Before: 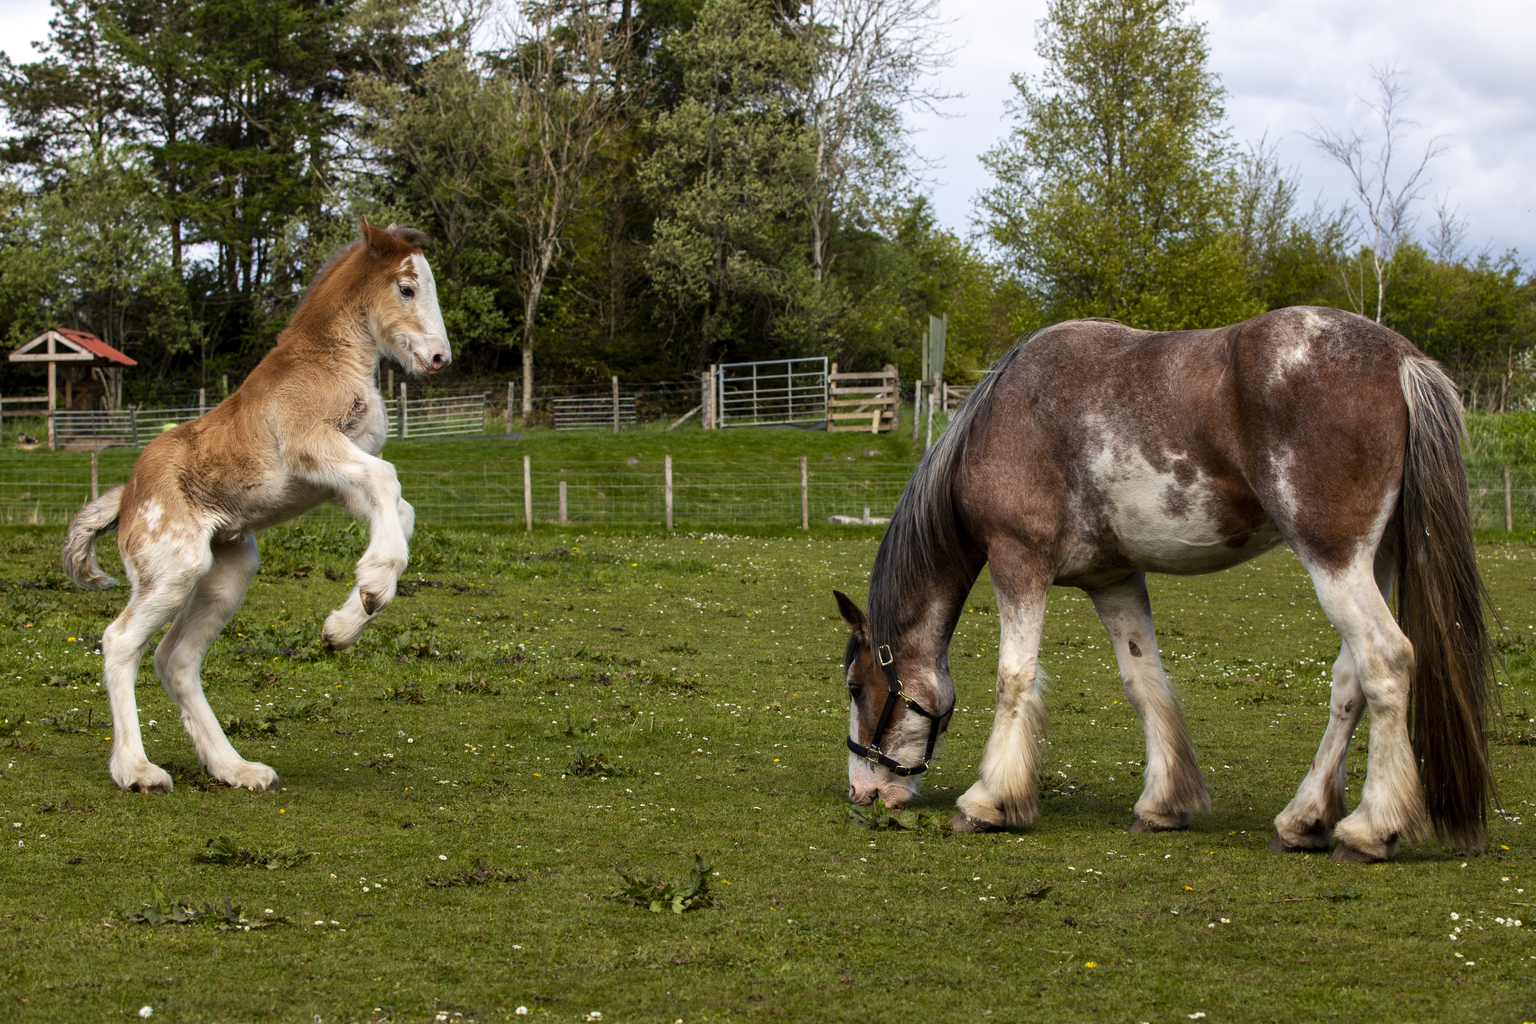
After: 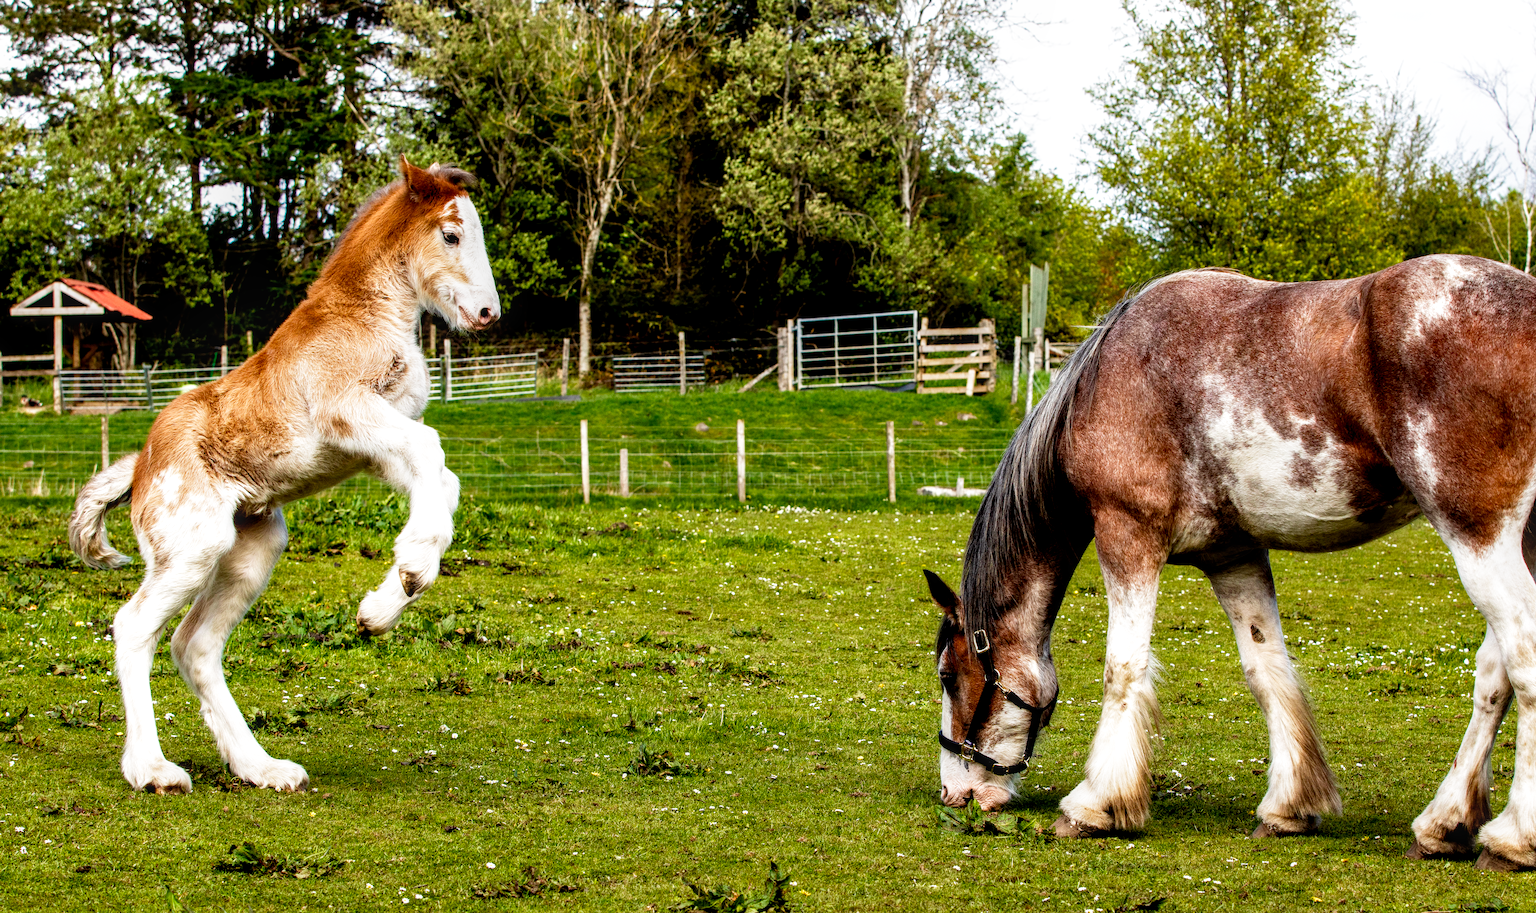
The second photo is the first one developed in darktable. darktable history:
crop: top 7.49%, right 9.717%, bottom 11.943%
filmic rgb: middle gray luminance 10%, black relative exposure -8.61 EV, white relative exposure 3.3 EV, threshold 6 EV, target black luminance 0%, hardness 5.2, latitude 44.69%, contrast 1.302, highlights saturation mix 5%, shadows ↔ highlights balance 24.64%, add noise in highlights 0, preserve chrominance no, color science v3 (2019), use custom middle-gray values true, iterations of high-quality reconstruction 0, contrast in highlights soft, enable highlight reconstruction true
local contrast: on, module defaults
